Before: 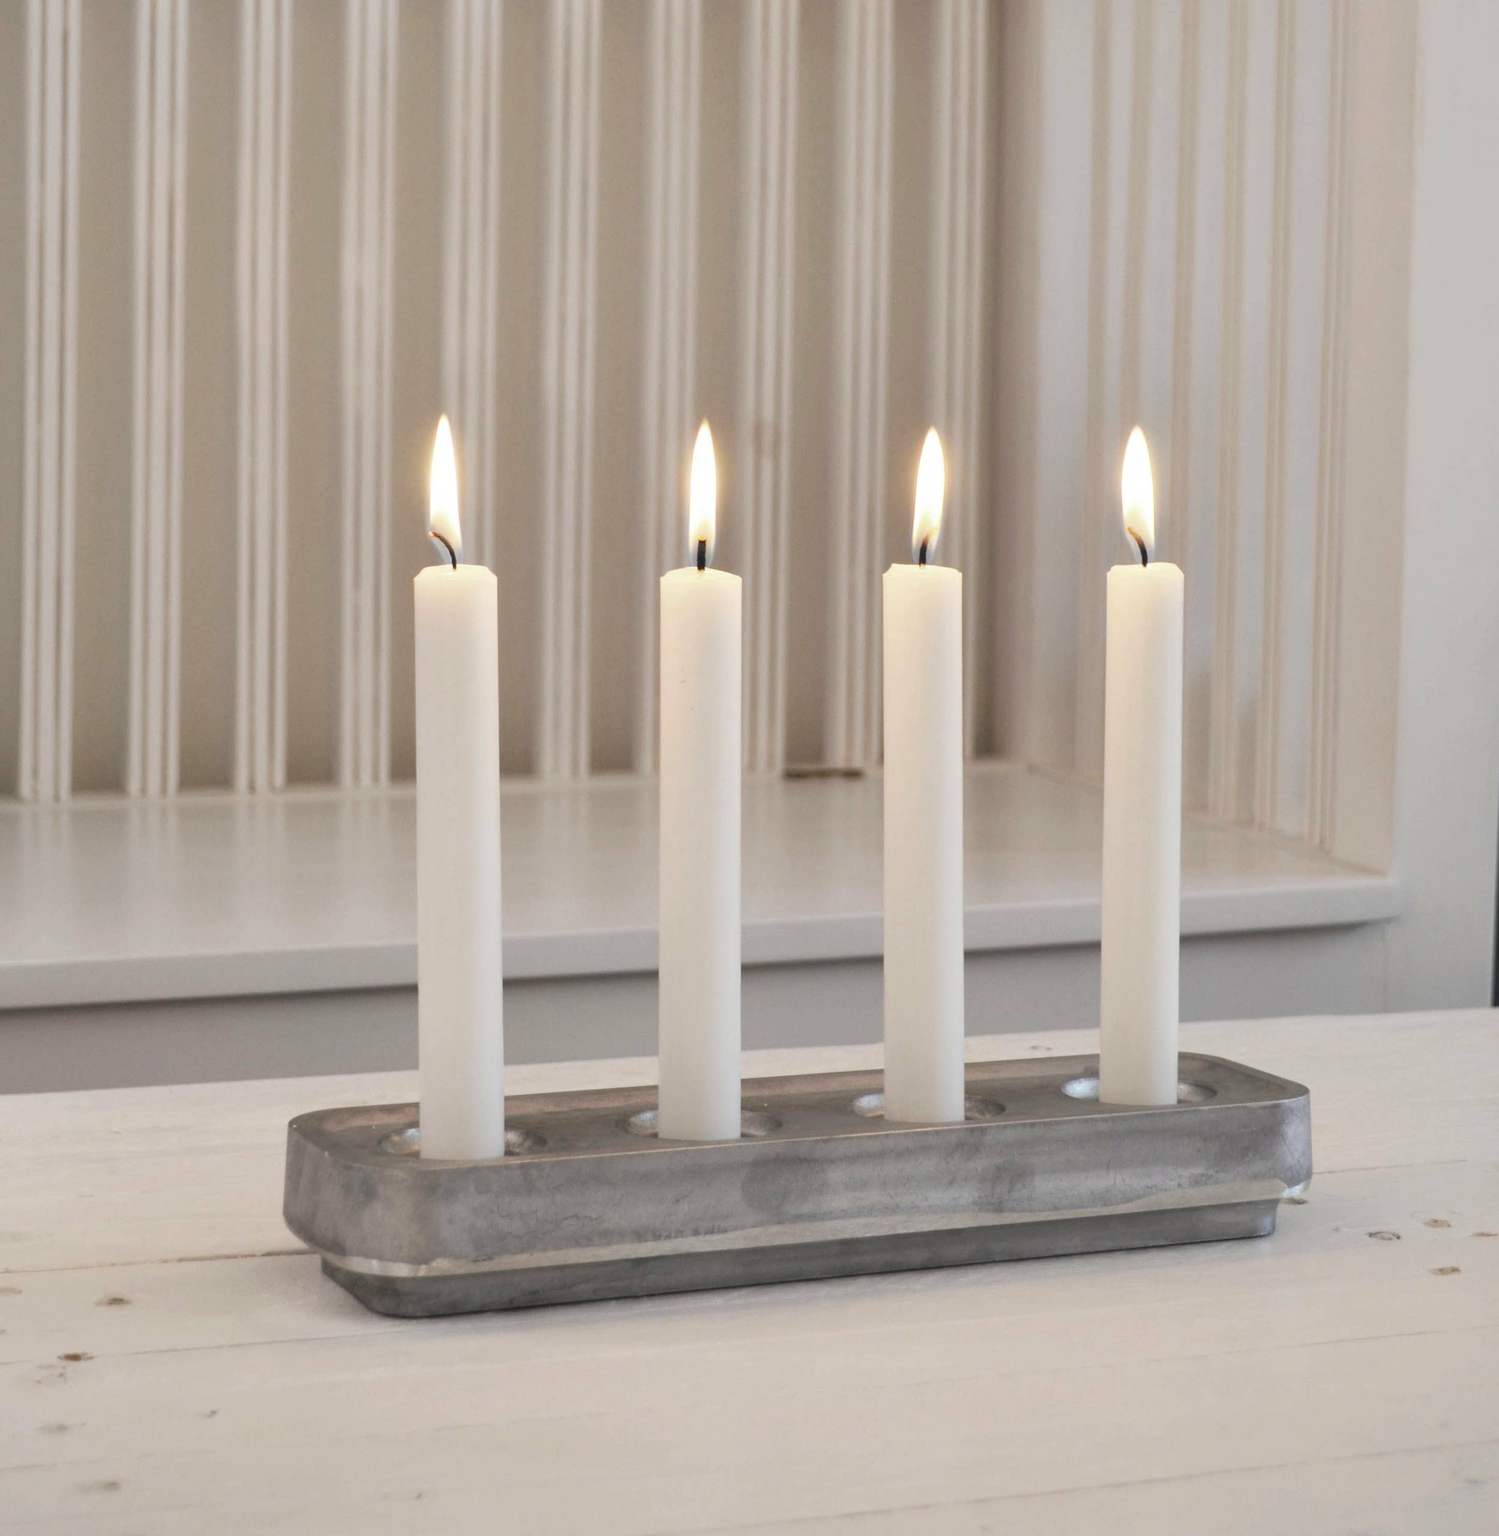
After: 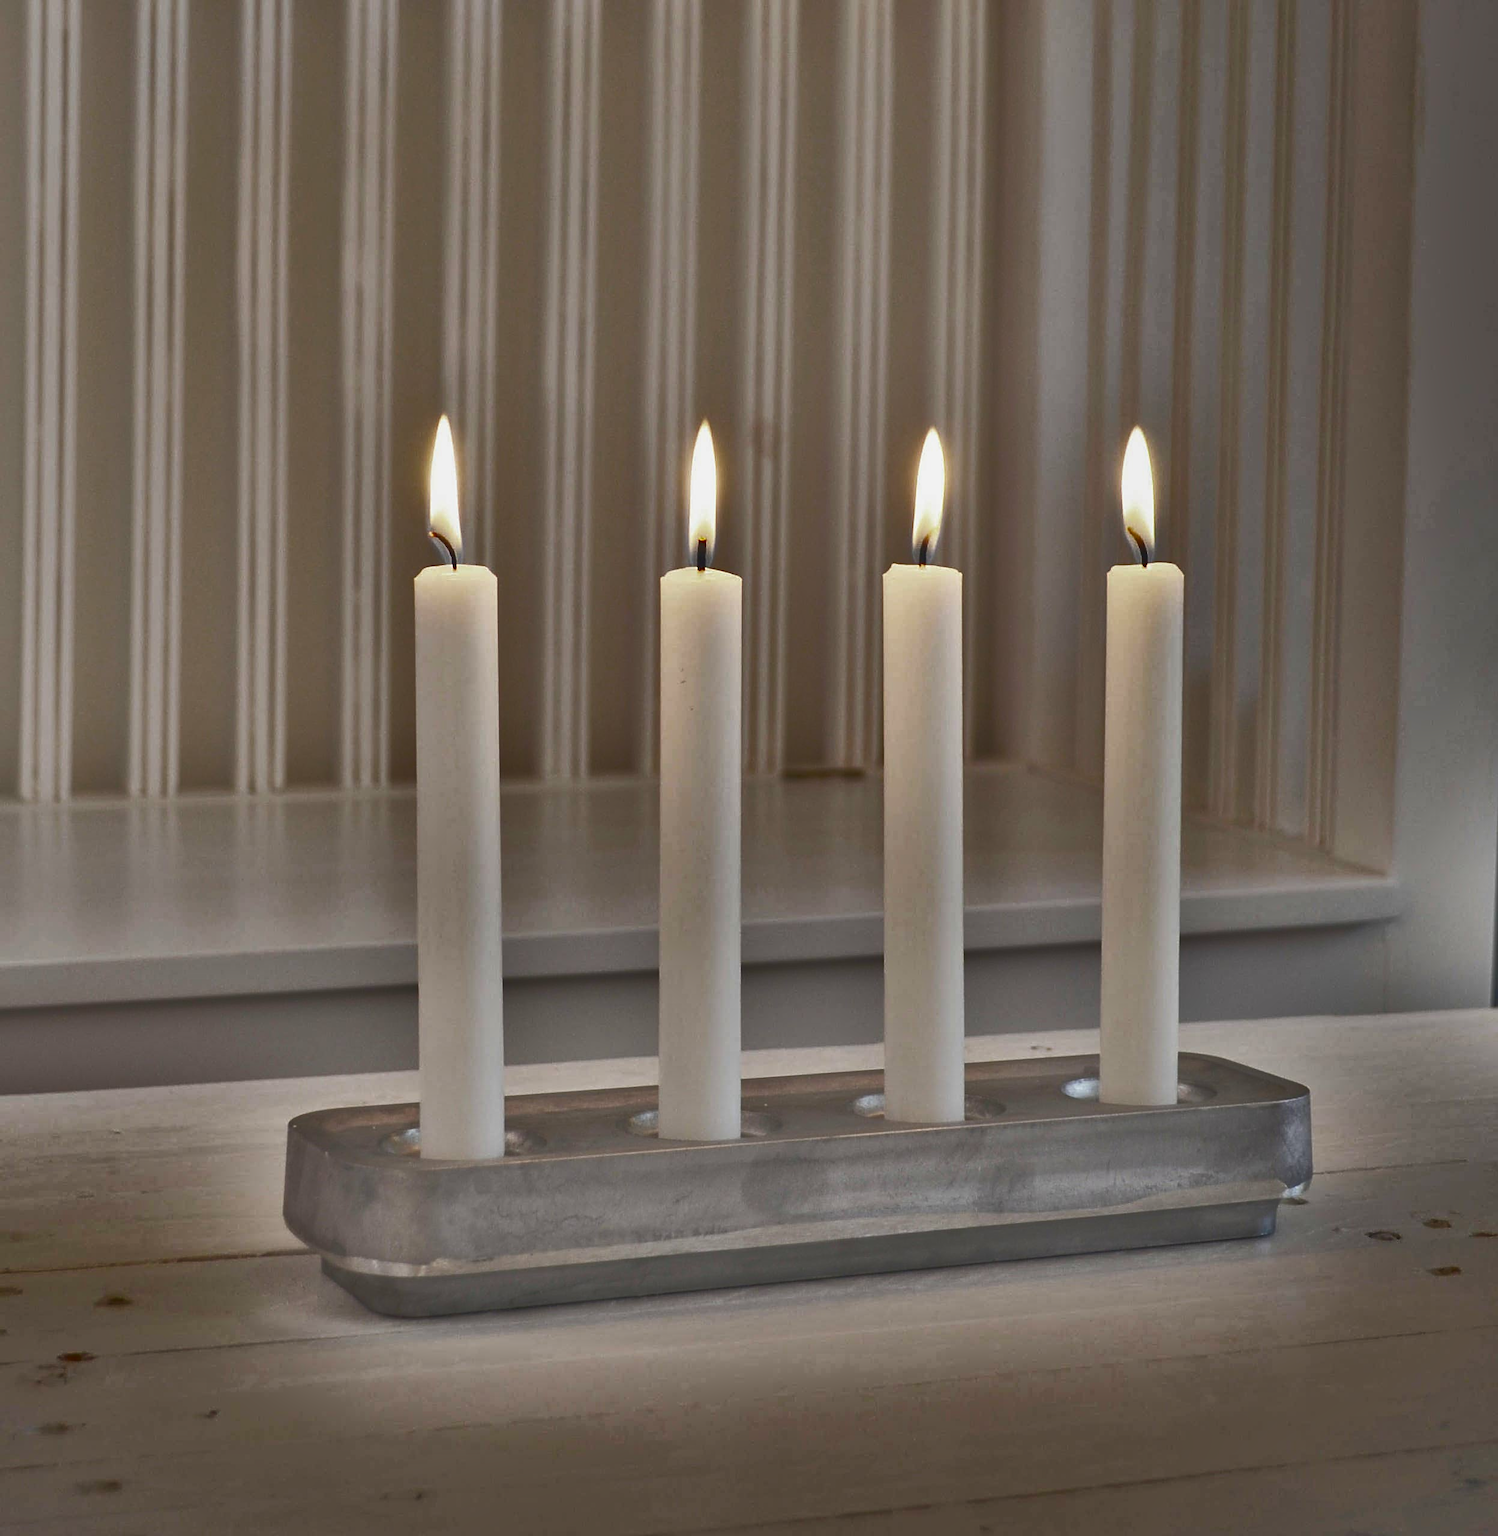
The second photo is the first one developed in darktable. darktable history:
sharpen: on, module defaults
shadows and highlights: radius 123.98, shadows 100, white point adjustment -3, highlights -100, highlights color adjustment 89.84%, soften with gaussian
rgb curve: curves: ch0 [(0, 0) (0.072, 0.166) (0.217, 0.293) (0.414, 0.42) (1, 1)], compensate middle gray true, preserve colors basic power
